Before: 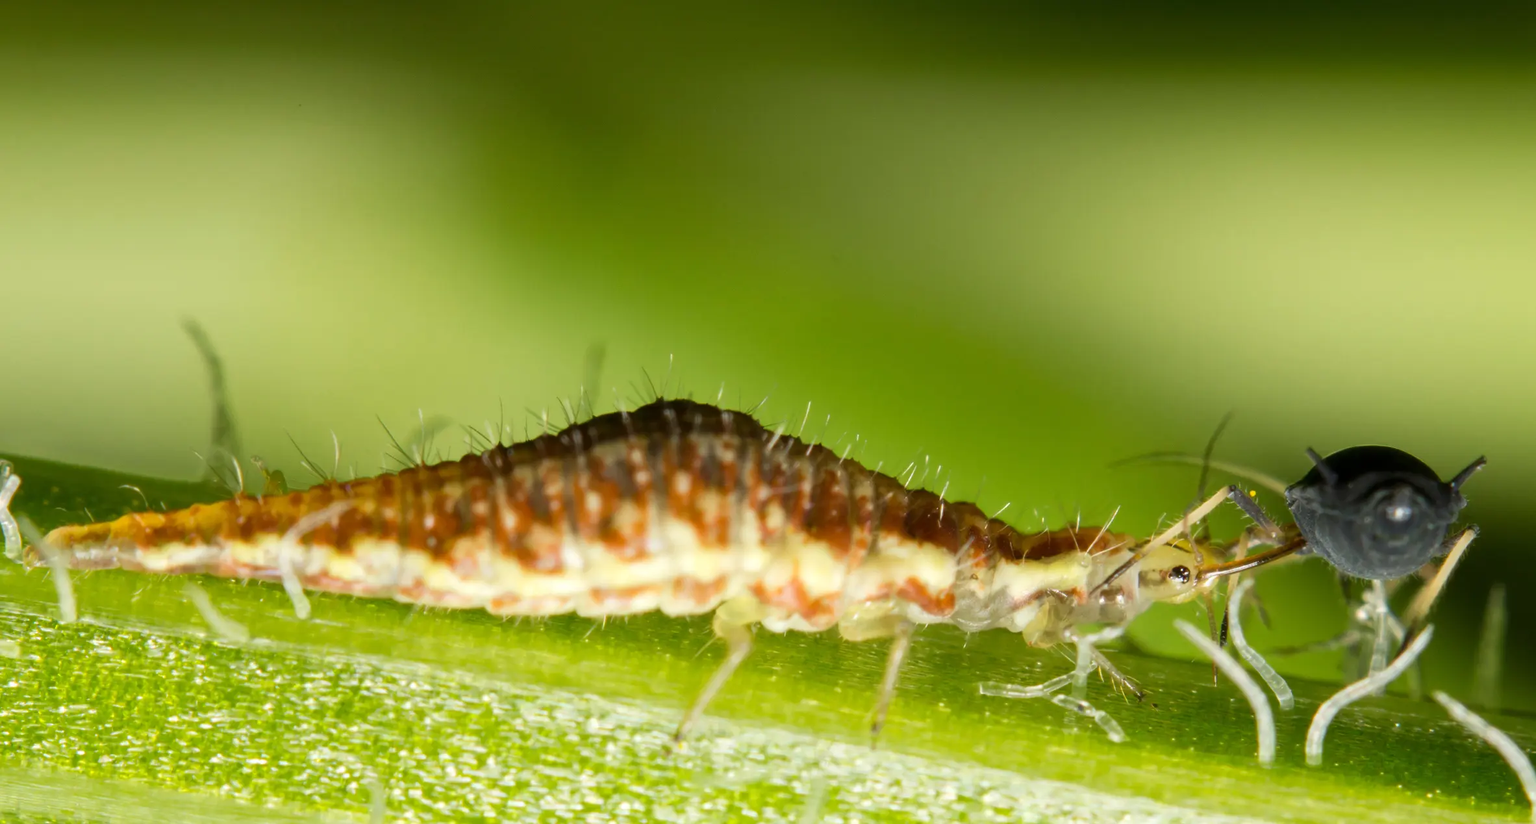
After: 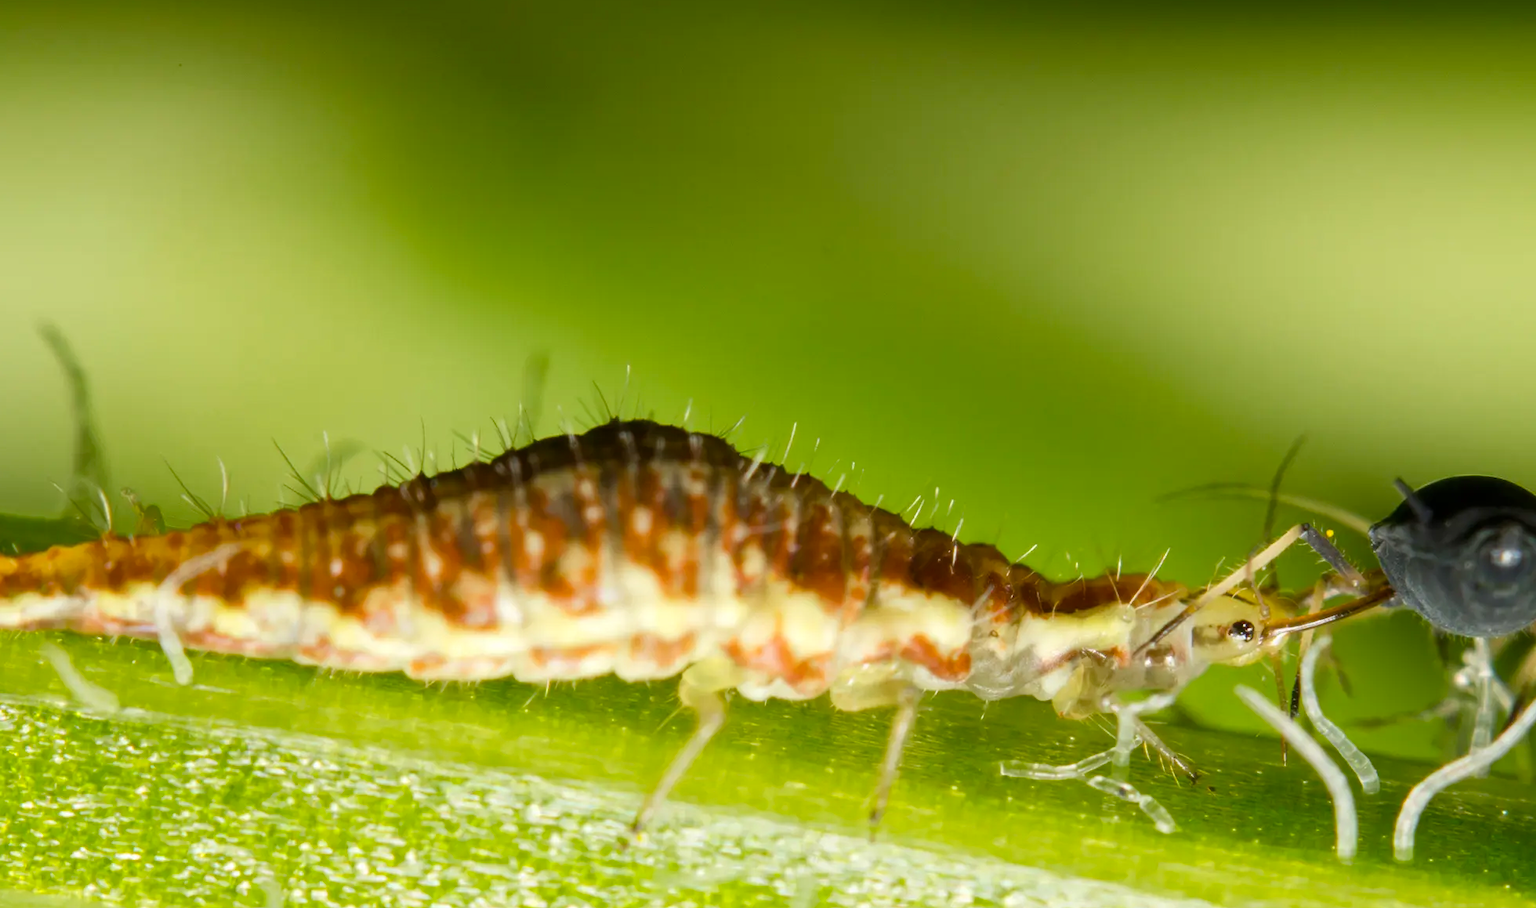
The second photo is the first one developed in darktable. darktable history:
crop: left 9.838%, top 6.274%, right 7.128%, bottom 2.312%
color balance rgb: linear chroma grading › global chroma 14.799%, perceptual saturation grading › global saturation -1.887%, perceptual saturation grading › highlights -7.575%, perceptual saturation grading › mid-tones 8.58%, perceptual saturation grading › shadows 3.594%
